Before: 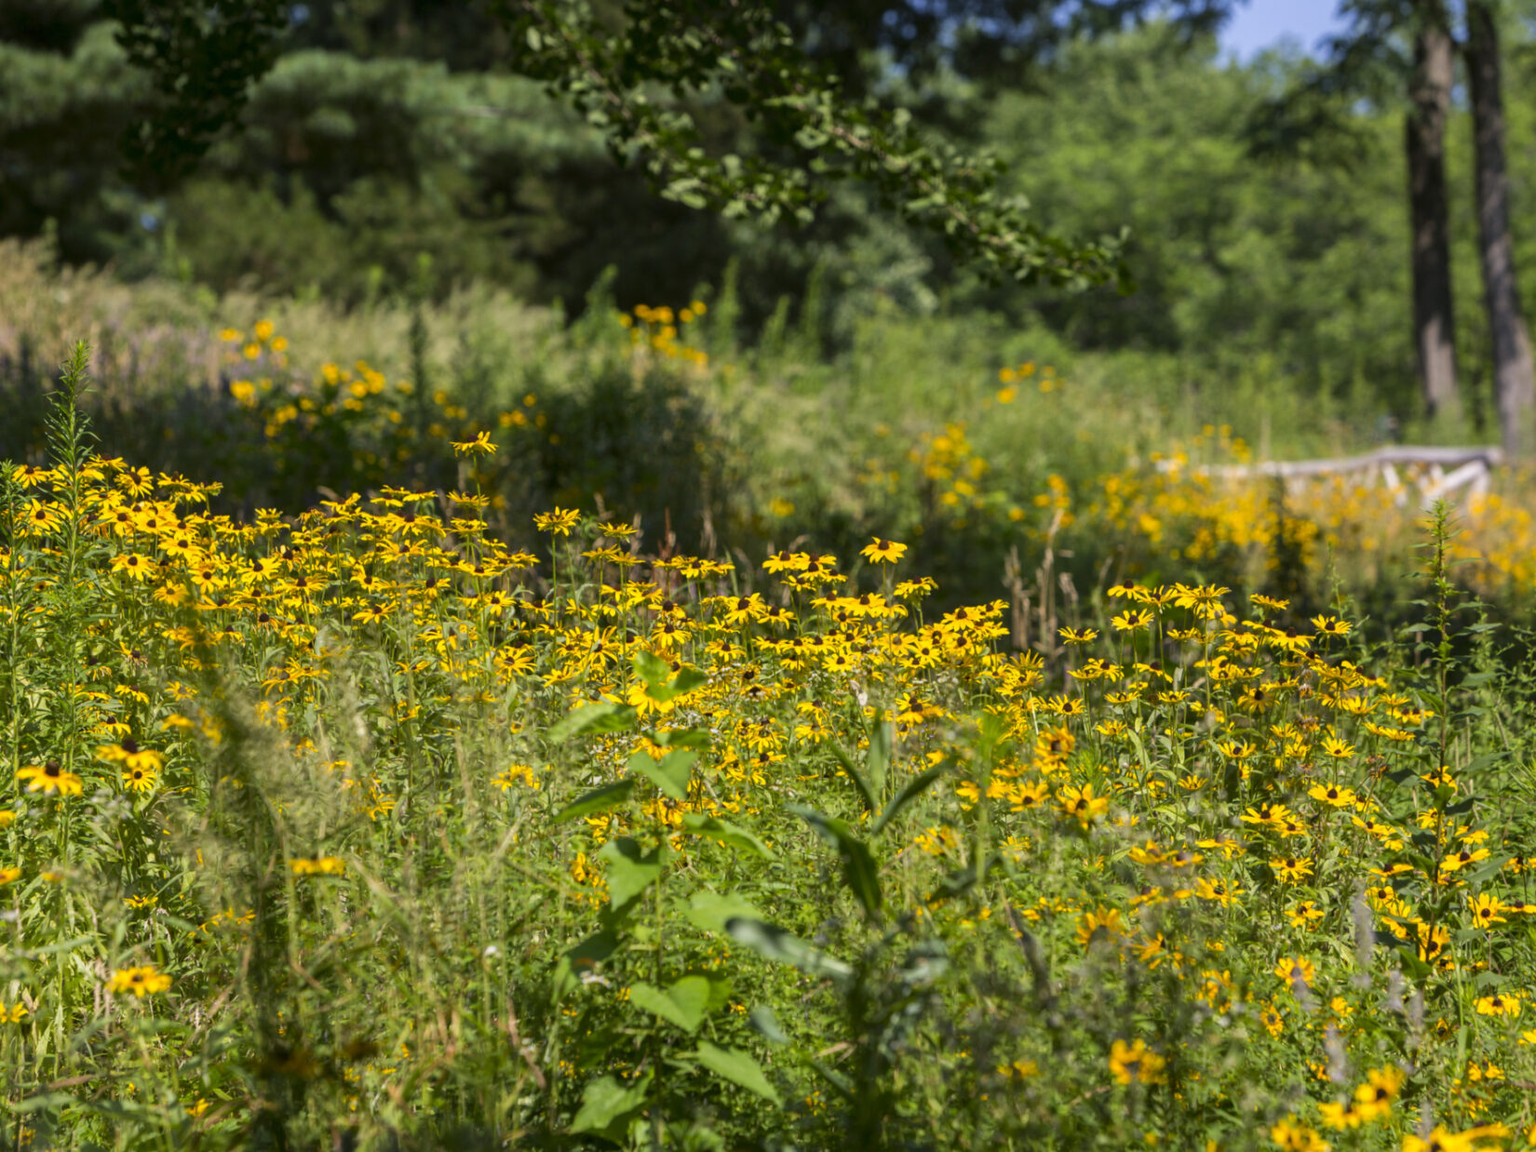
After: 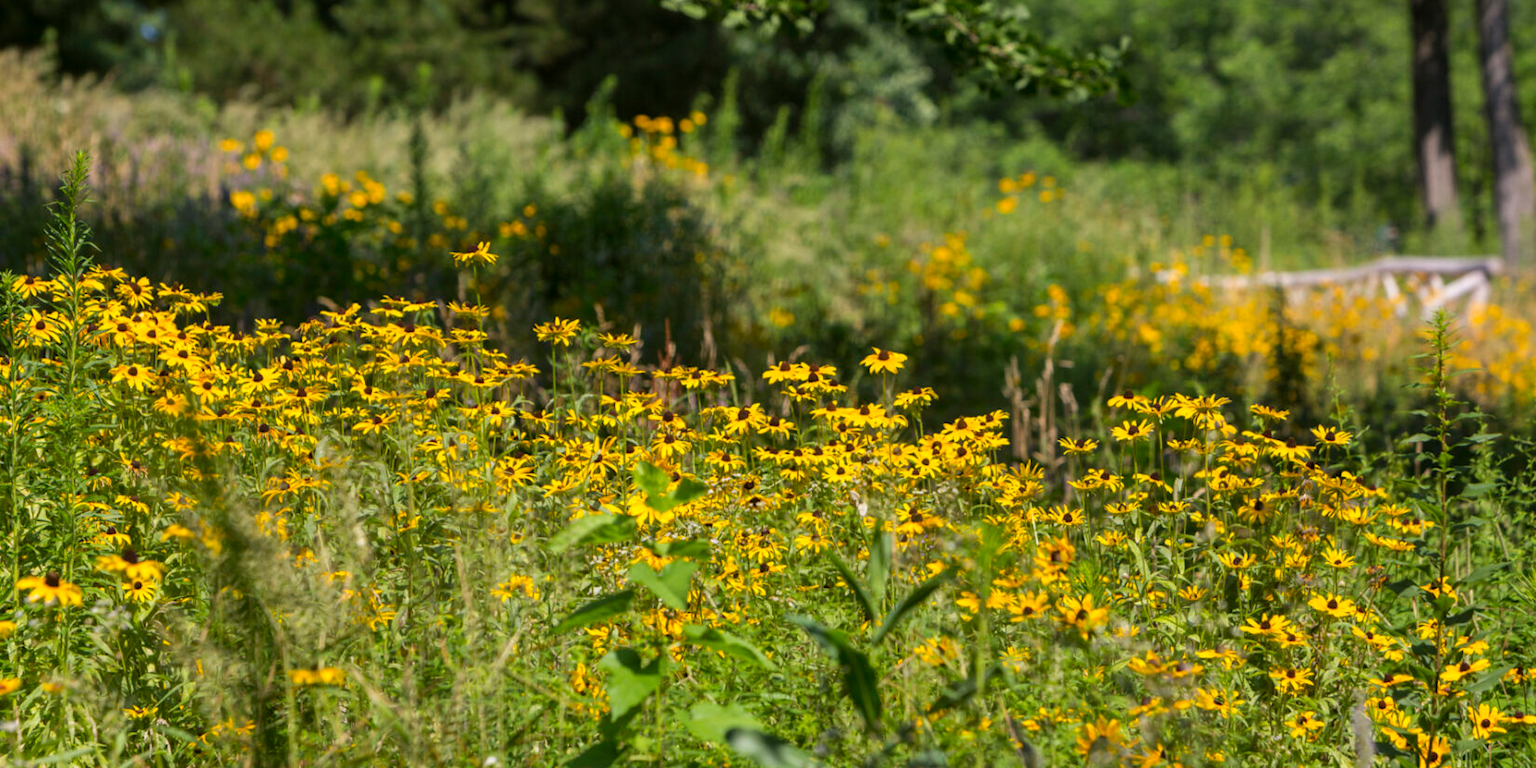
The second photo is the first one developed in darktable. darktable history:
crop: top 16.481%, bottom 16.725%
